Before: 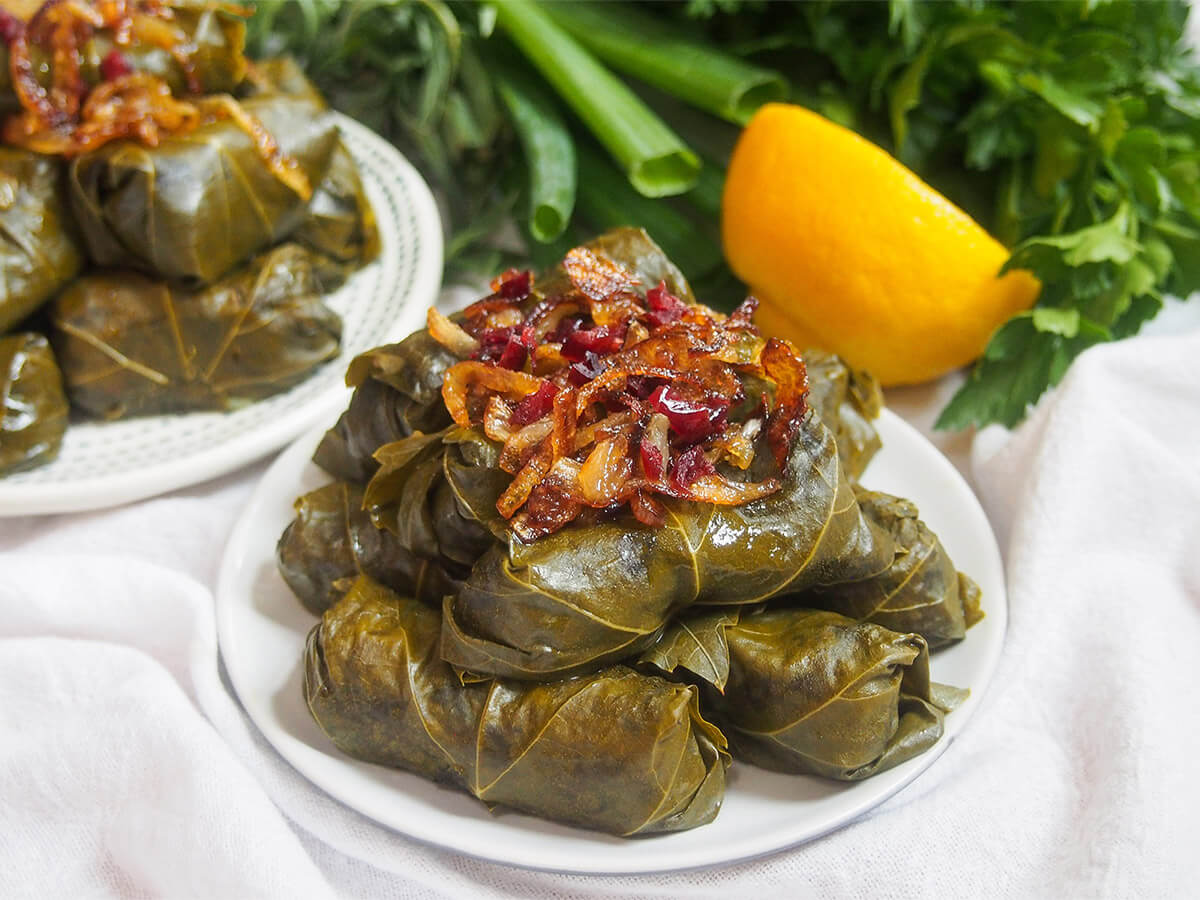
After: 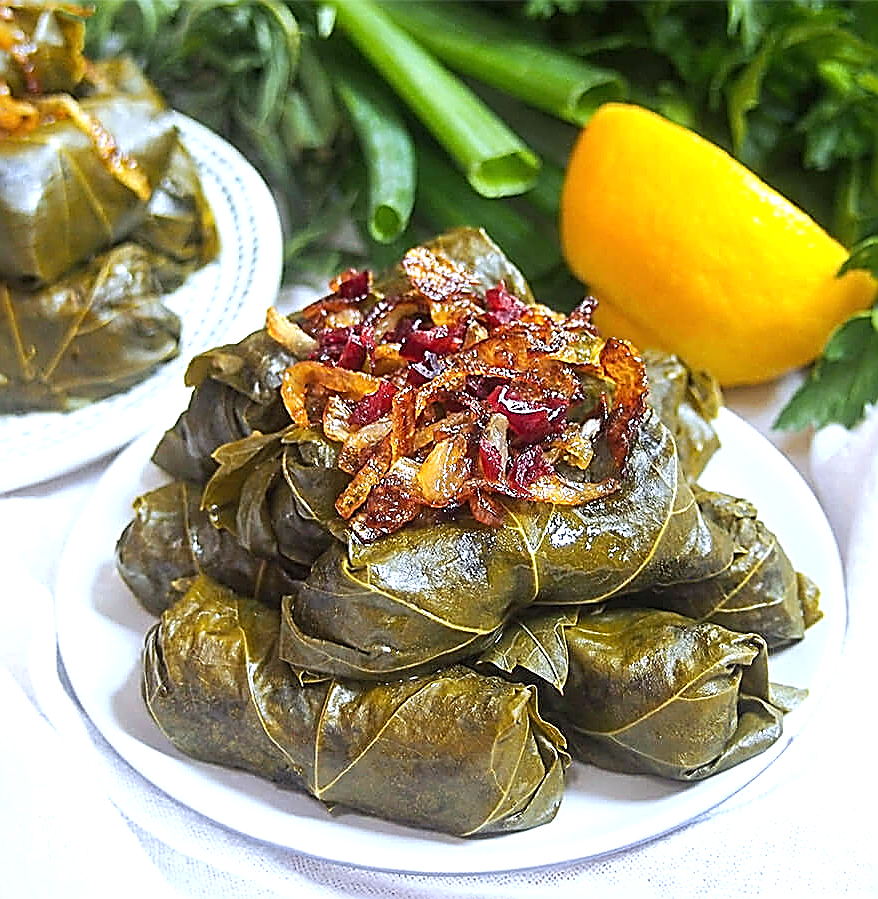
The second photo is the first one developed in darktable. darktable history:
white balance: red 0.948, green 1.02, blue 1.176
crop: left 13.443%, right 13.31%
sharpen: amount 1.861
exposure: exposure 0.515 EV, compensate highlight preservation false
